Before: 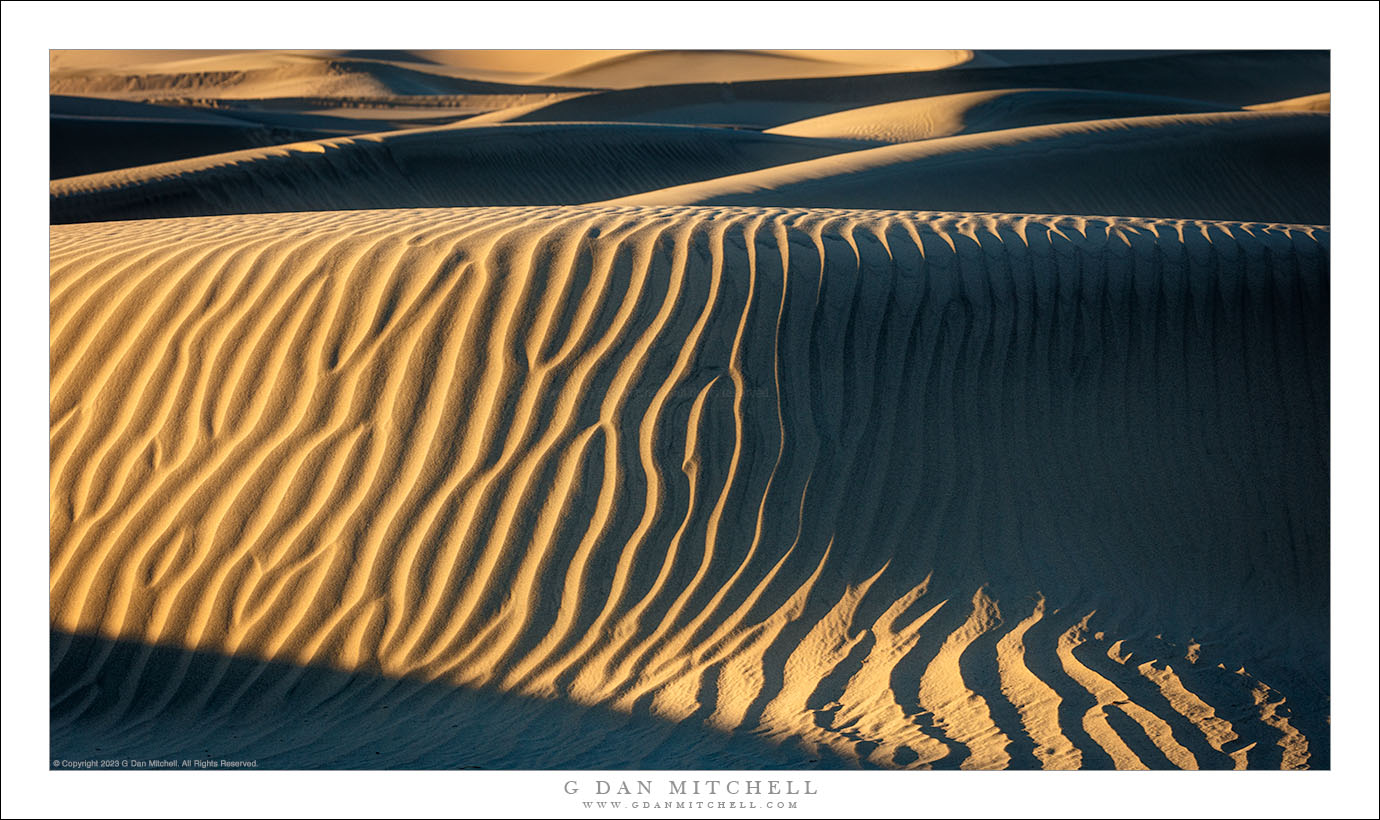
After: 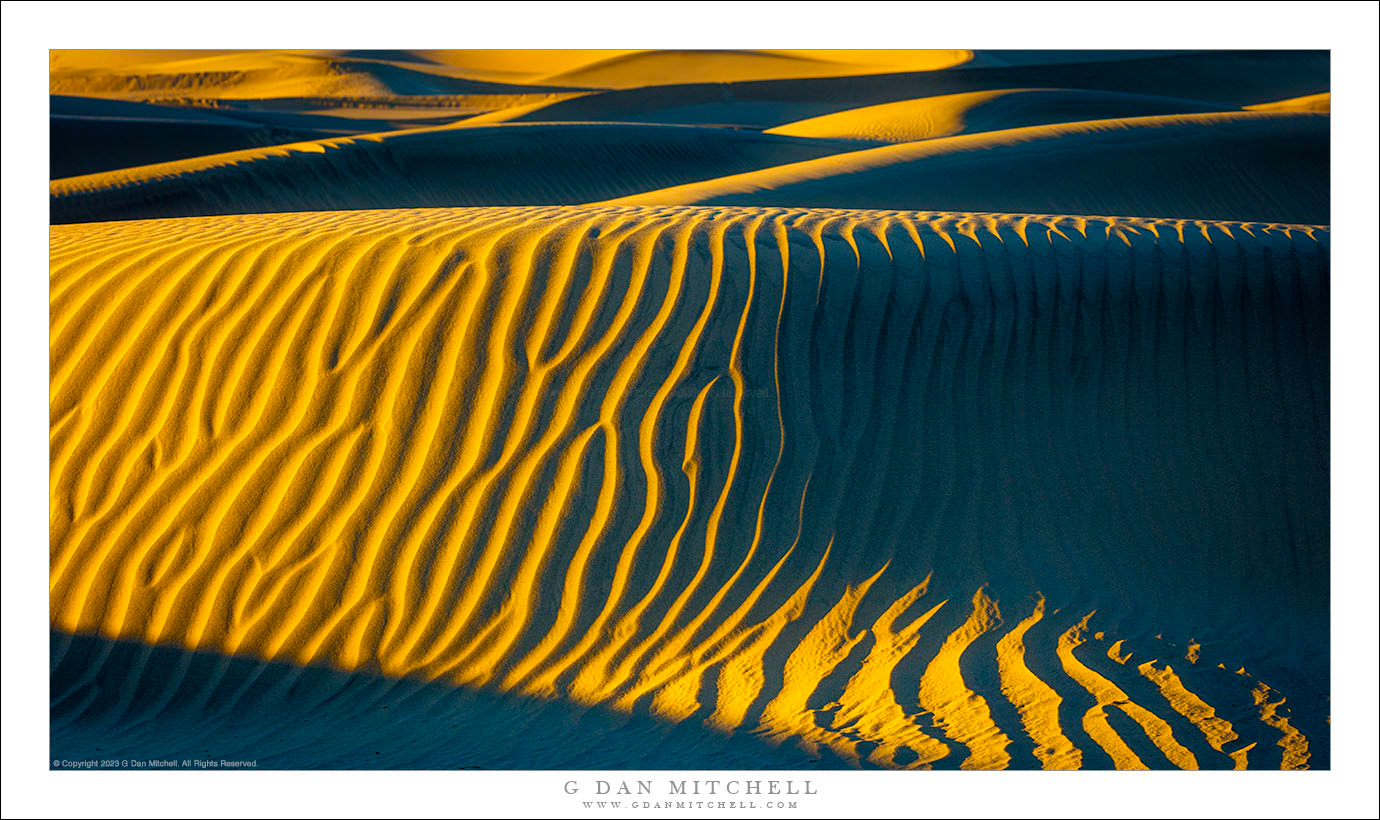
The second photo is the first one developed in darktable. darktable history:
color balance rgb: linear chroma grading › global chroma 14.397%, perceptual saturation grading › global saturation 25.61%, global vibrance 42.573%
